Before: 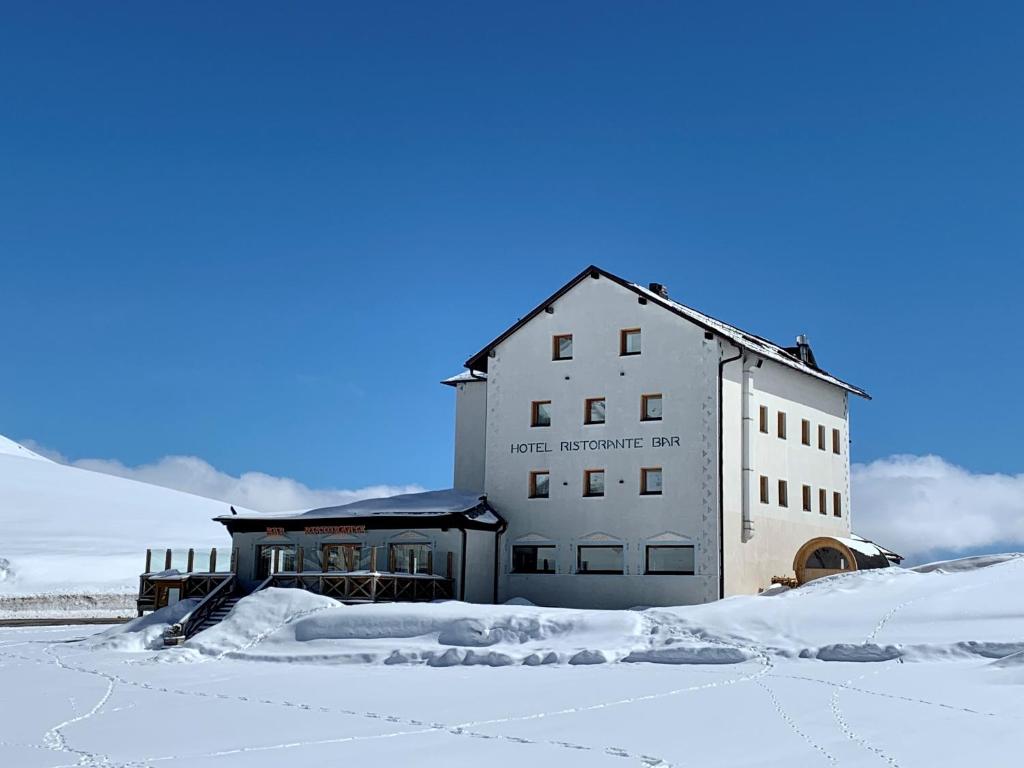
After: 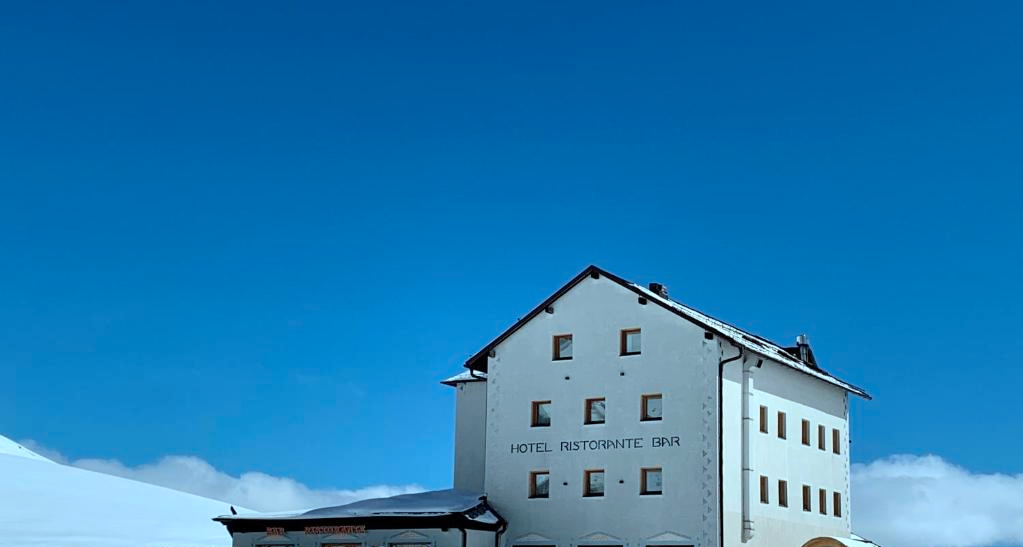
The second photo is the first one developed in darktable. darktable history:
color correction: highlights a* -9.98, highlights b* -9.69
crop: right 0%, bottom 28.653%
